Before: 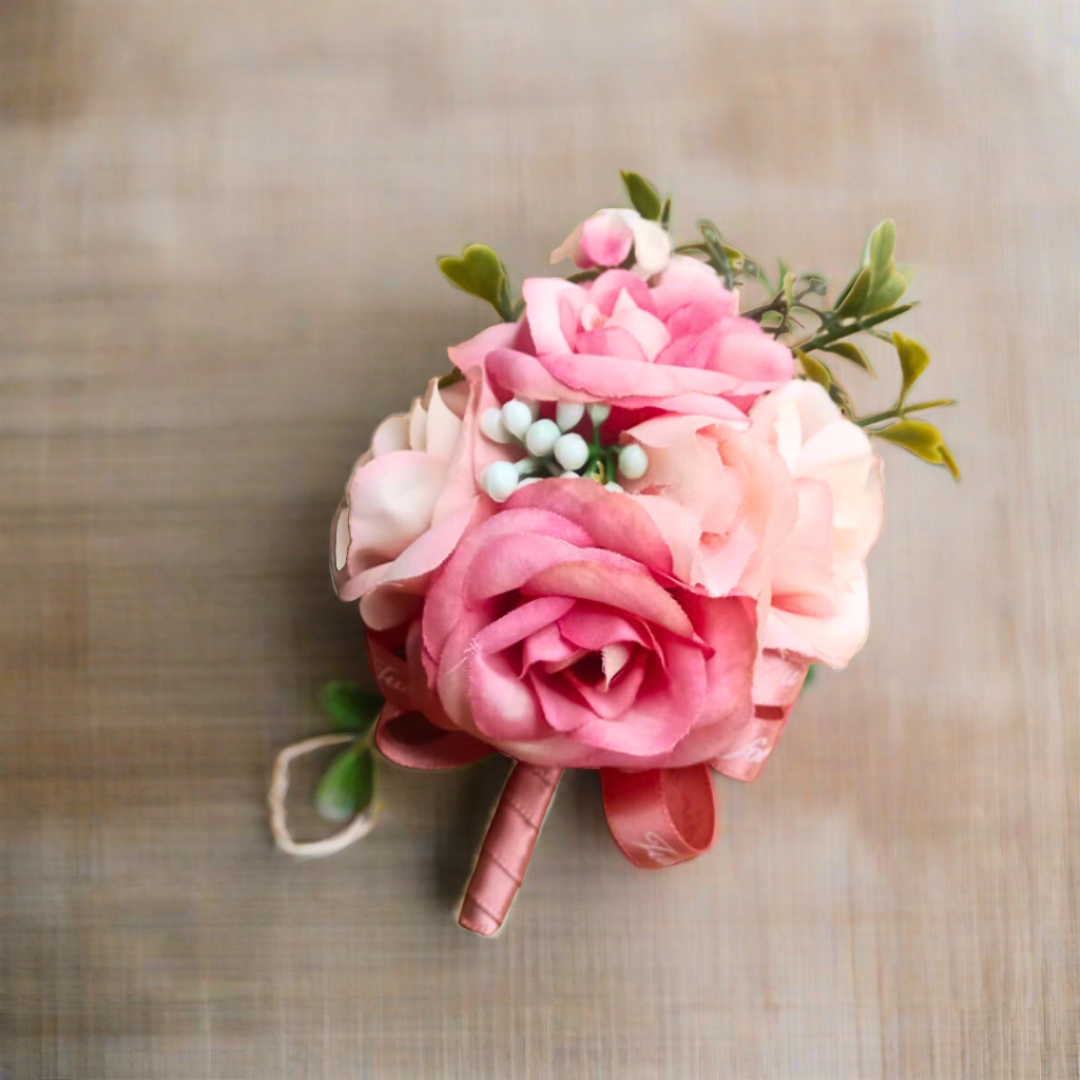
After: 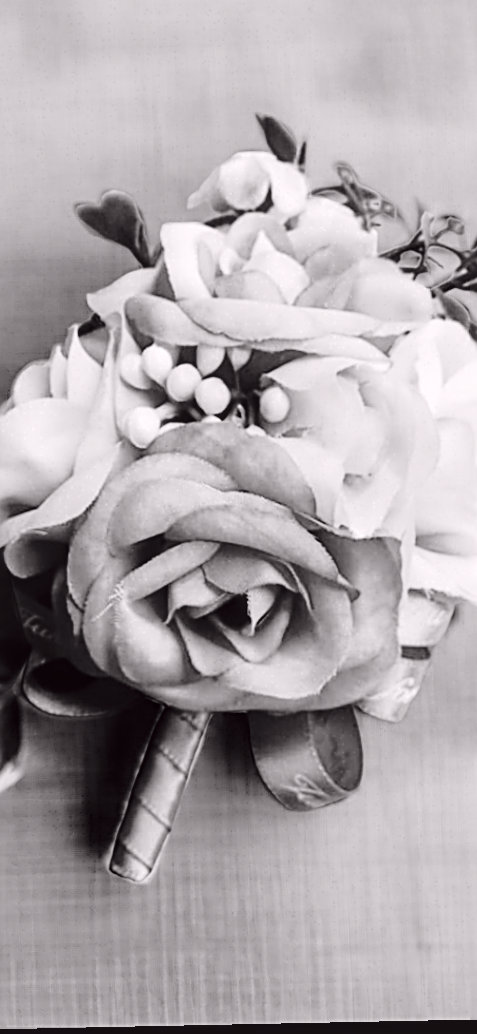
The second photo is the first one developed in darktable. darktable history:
color calibration: output gray [0.18, 0.41, 0.41, 0], gray › normalize channels true, illuminant same as pipeline (D50), adaptation XYZ, x 0.346, y 0.359, gamut compression 0
crop: left 33.452%, top 6.025%, right 23.155%
sharpen: radius 2.543, amount 0.636
local contrast: on, module defaults
white balance: red 0.988, blue 1.017
tone curve: curves: ch0 [(0, 0.023) (0.103, 0.087) (0.295, 0.297) (0.445, 0.531) (0.553, 0.665) (0.735, 0.843) (0.994, 1)]; ch1 [(0, 0) (0.414, 0.395) (0.447, 0.447) (0.485, 0.5) (0.512, 0.524) (0.542, 0.581) (0.581, 0.632) (0.646, 0.715) (1, 1)]; ch2 [(0, 0) (0.369, 0.388) (0.449, 0.431) (0.478, 0.471) (0.516, 0.517) (0.579, 0.624) (0.674, 0.775) (1, 1)], color space Lab, independent channels, preserve colors none
fill light: exposure -2 EV, width 8.6
rotate and perspective: rotation -1.17°, automatic cropping off
